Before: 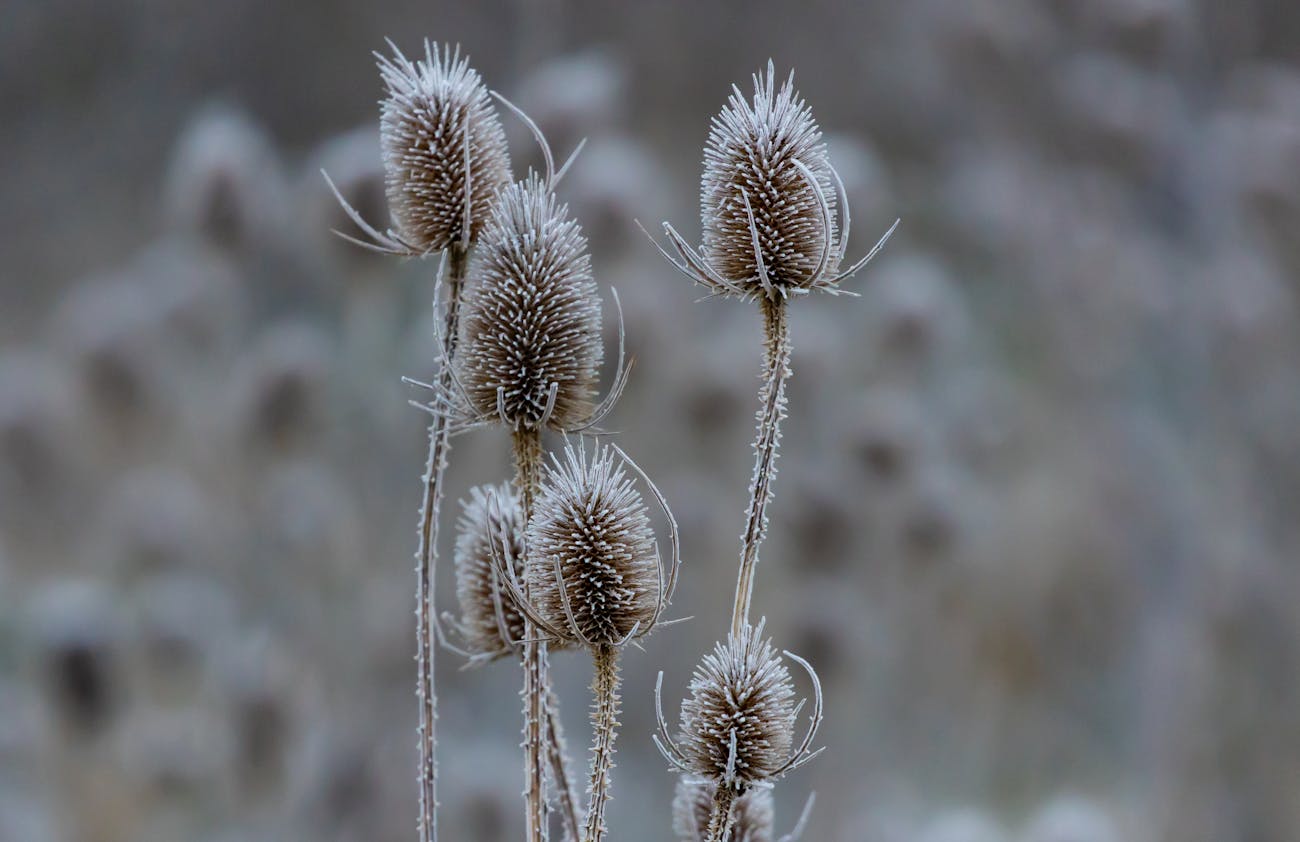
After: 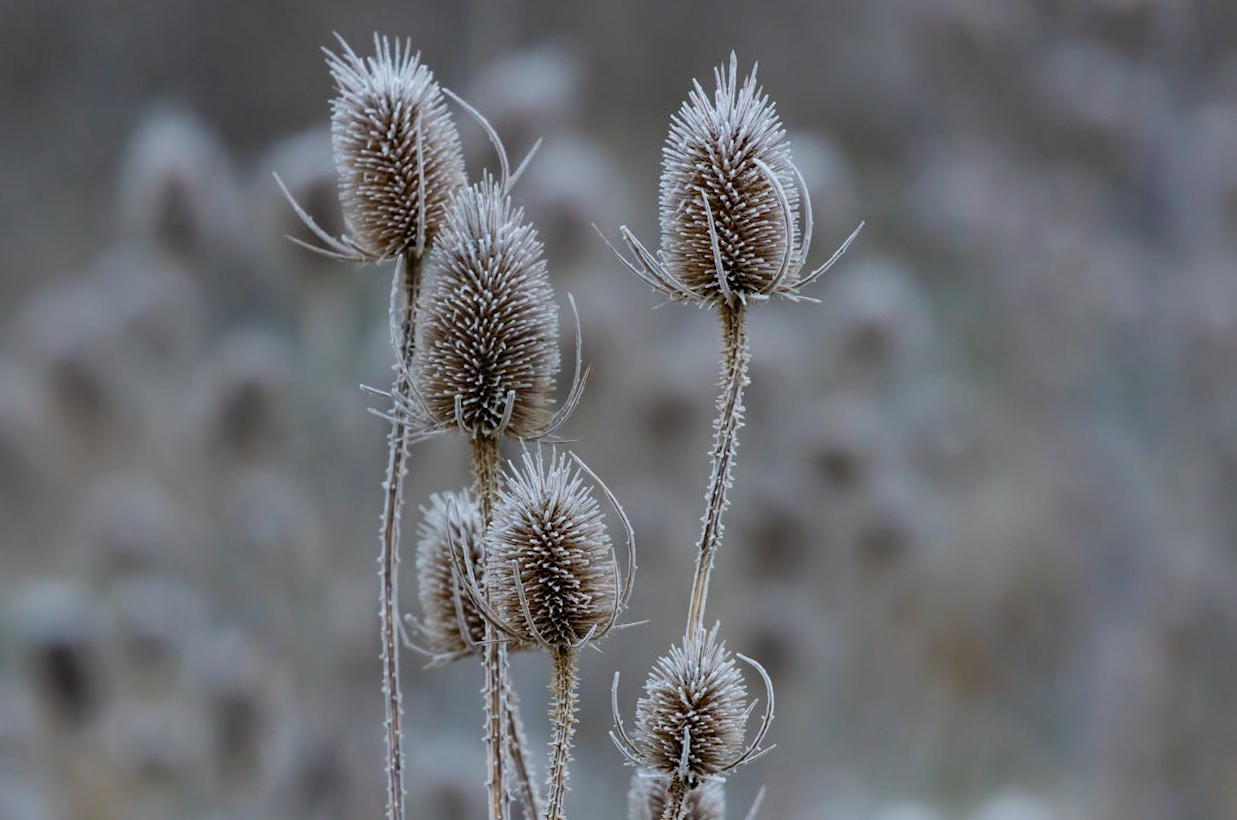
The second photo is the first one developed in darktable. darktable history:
rotate and perspective: rotation 0.074°, lens shift (vertical) 0.096, lens shift (horizontal) -0.041, crop left 0.043, crop right 0.952, crop top 0.024, crop bottom 0.979
